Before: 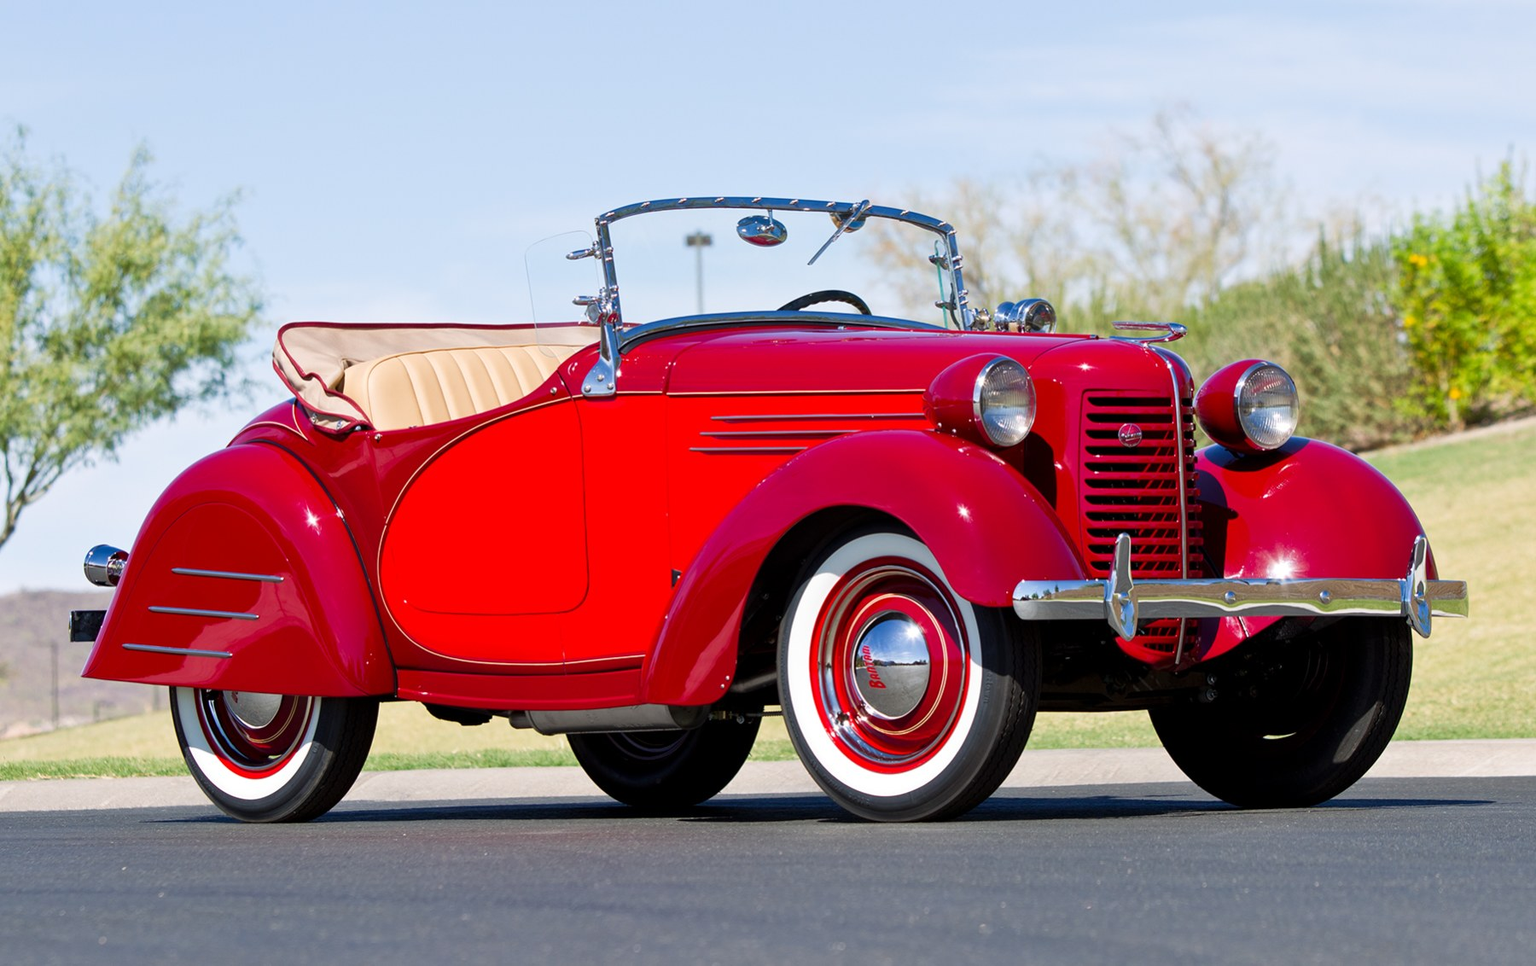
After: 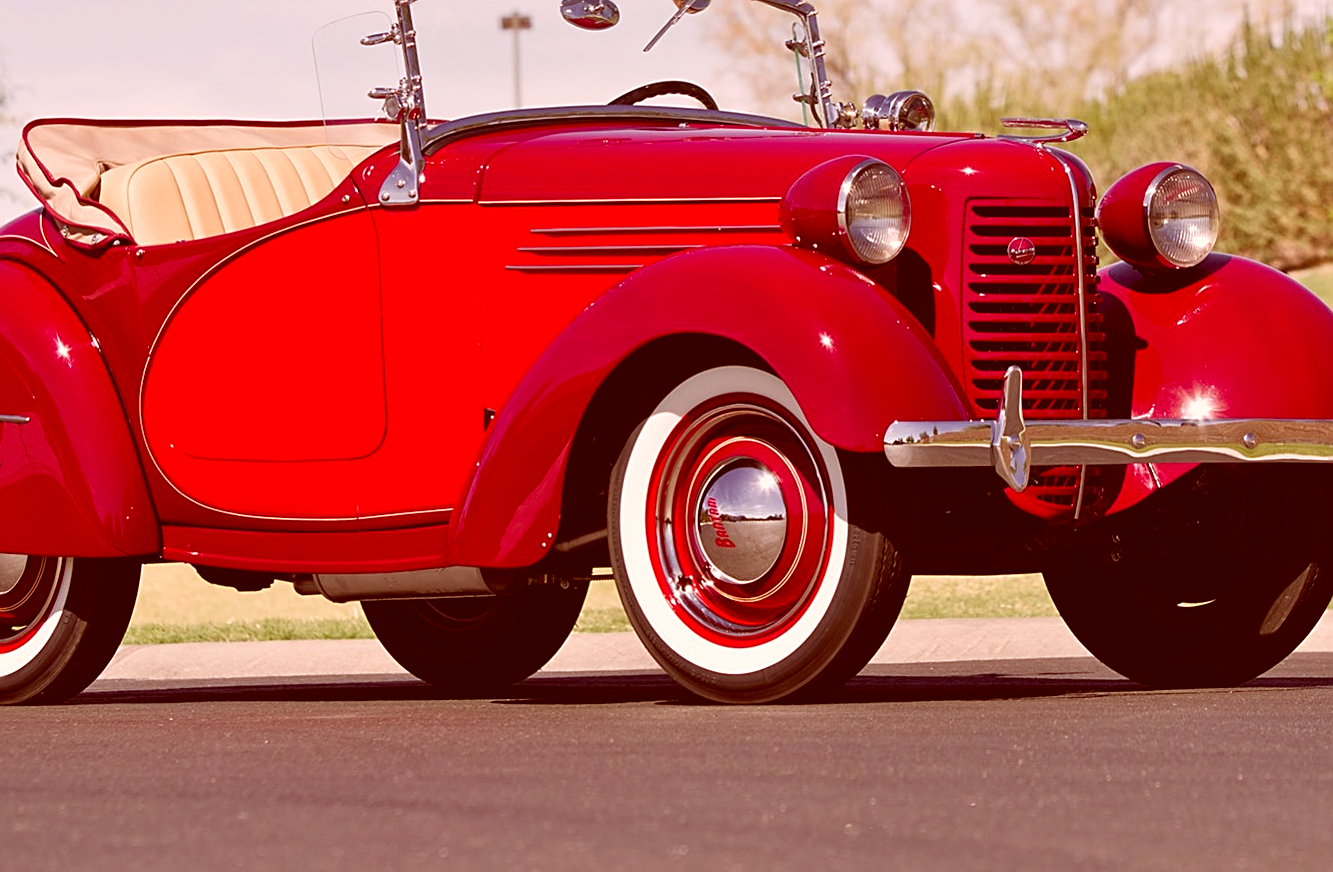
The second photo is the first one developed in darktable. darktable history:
sharpen: on, module defaults
crop: left 16.852%, top 22.933%, right 9.086%
color correction: highlights a* 9.46, highlights b* 8.96, shadows a* 39.68, shadows b* 39.76, saturation 0.816
